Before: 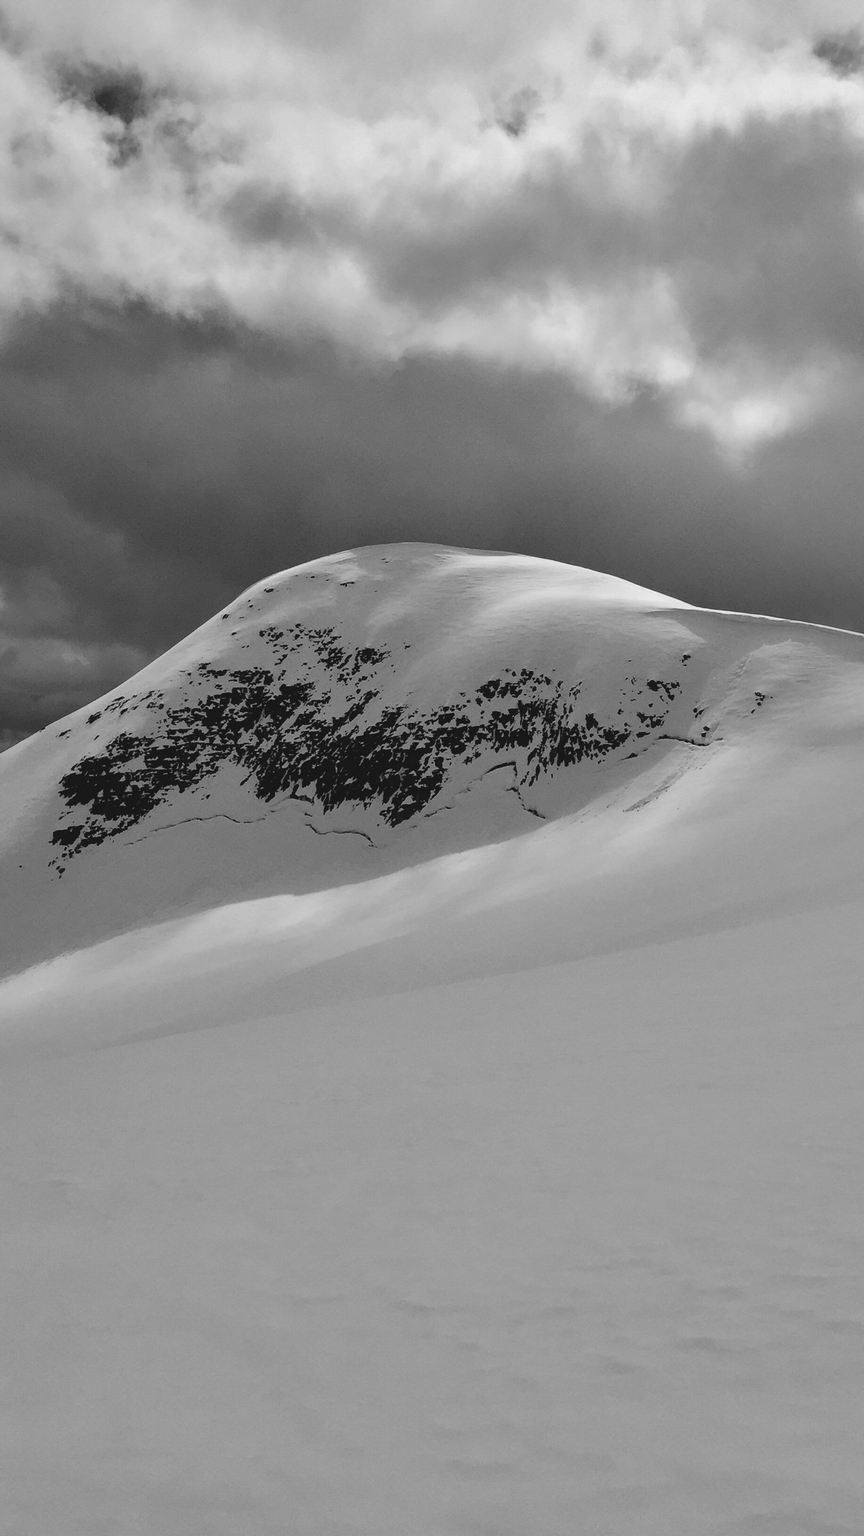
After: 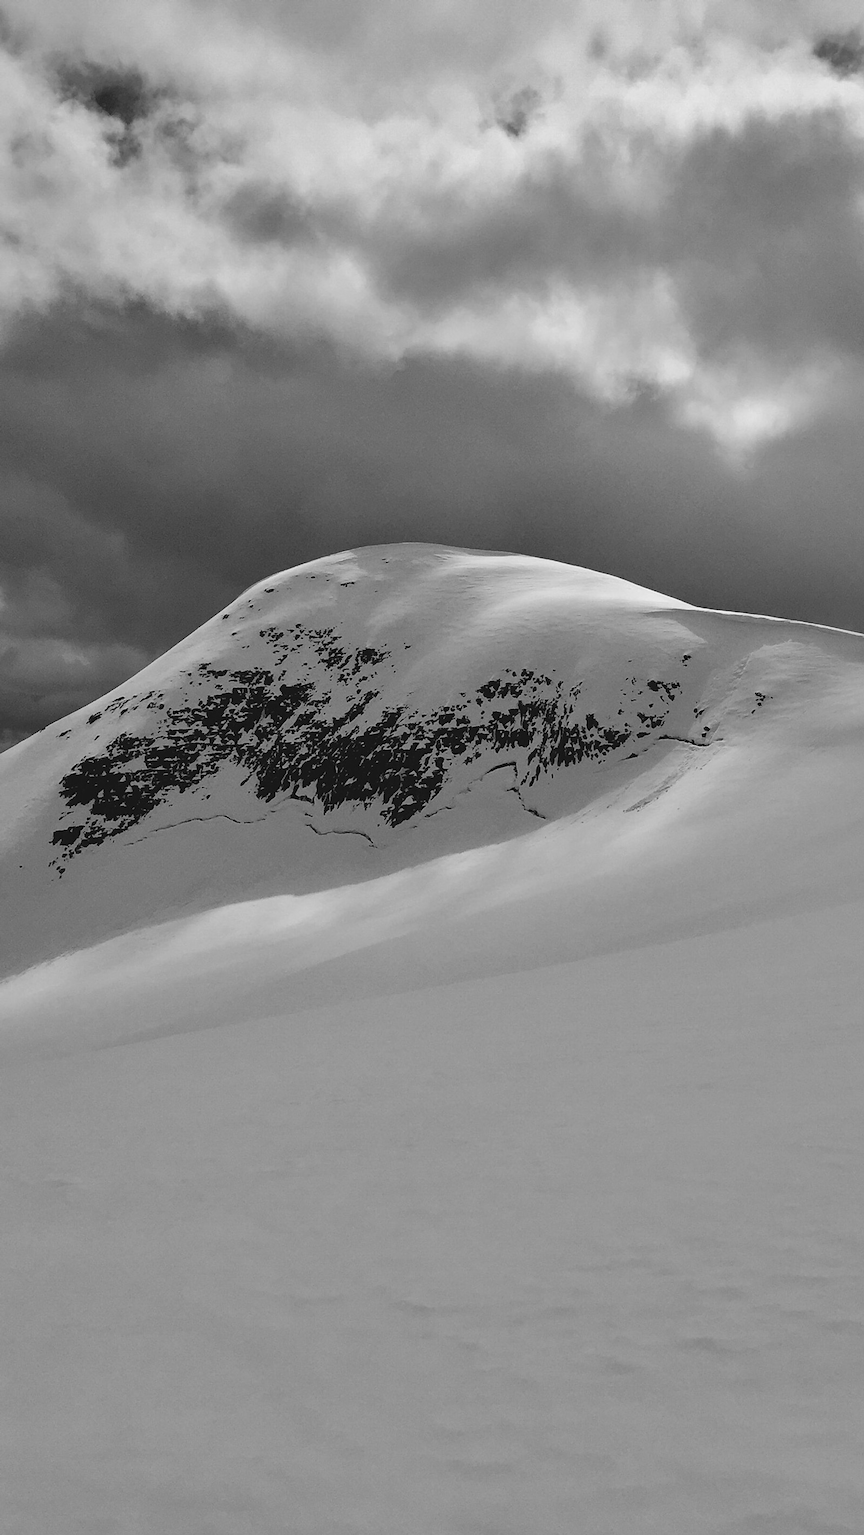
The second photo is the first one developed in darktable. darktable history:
sharpen: amount 0.206
shadows and highlights: radius 337.03, shadows 28.7, soften with gaussian
